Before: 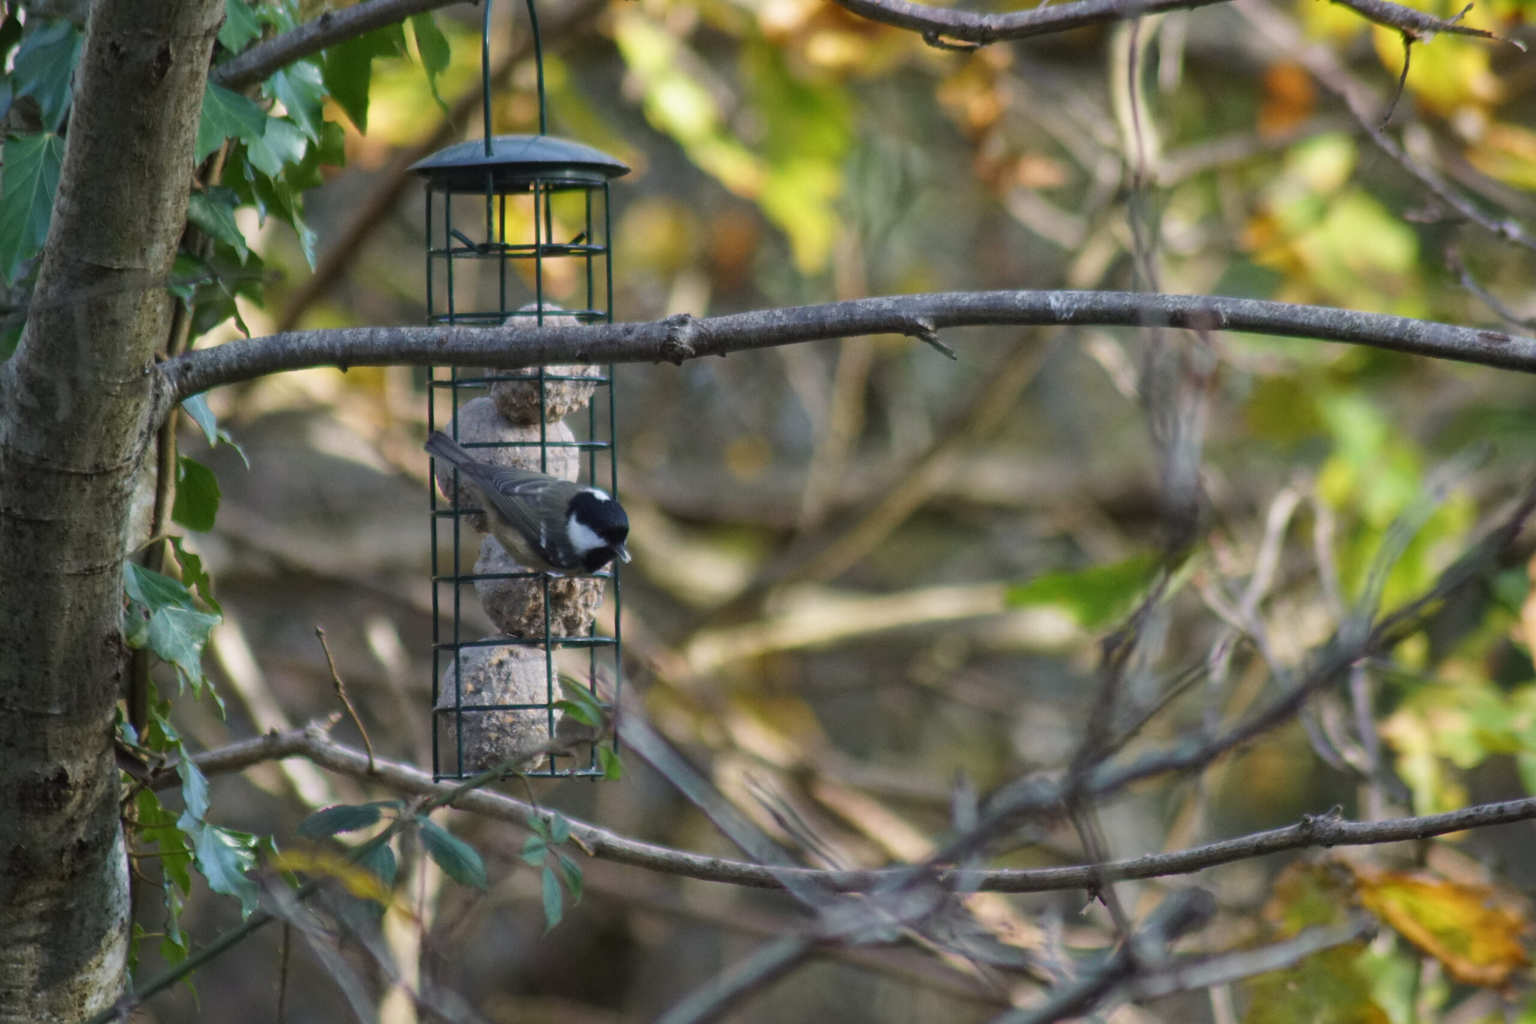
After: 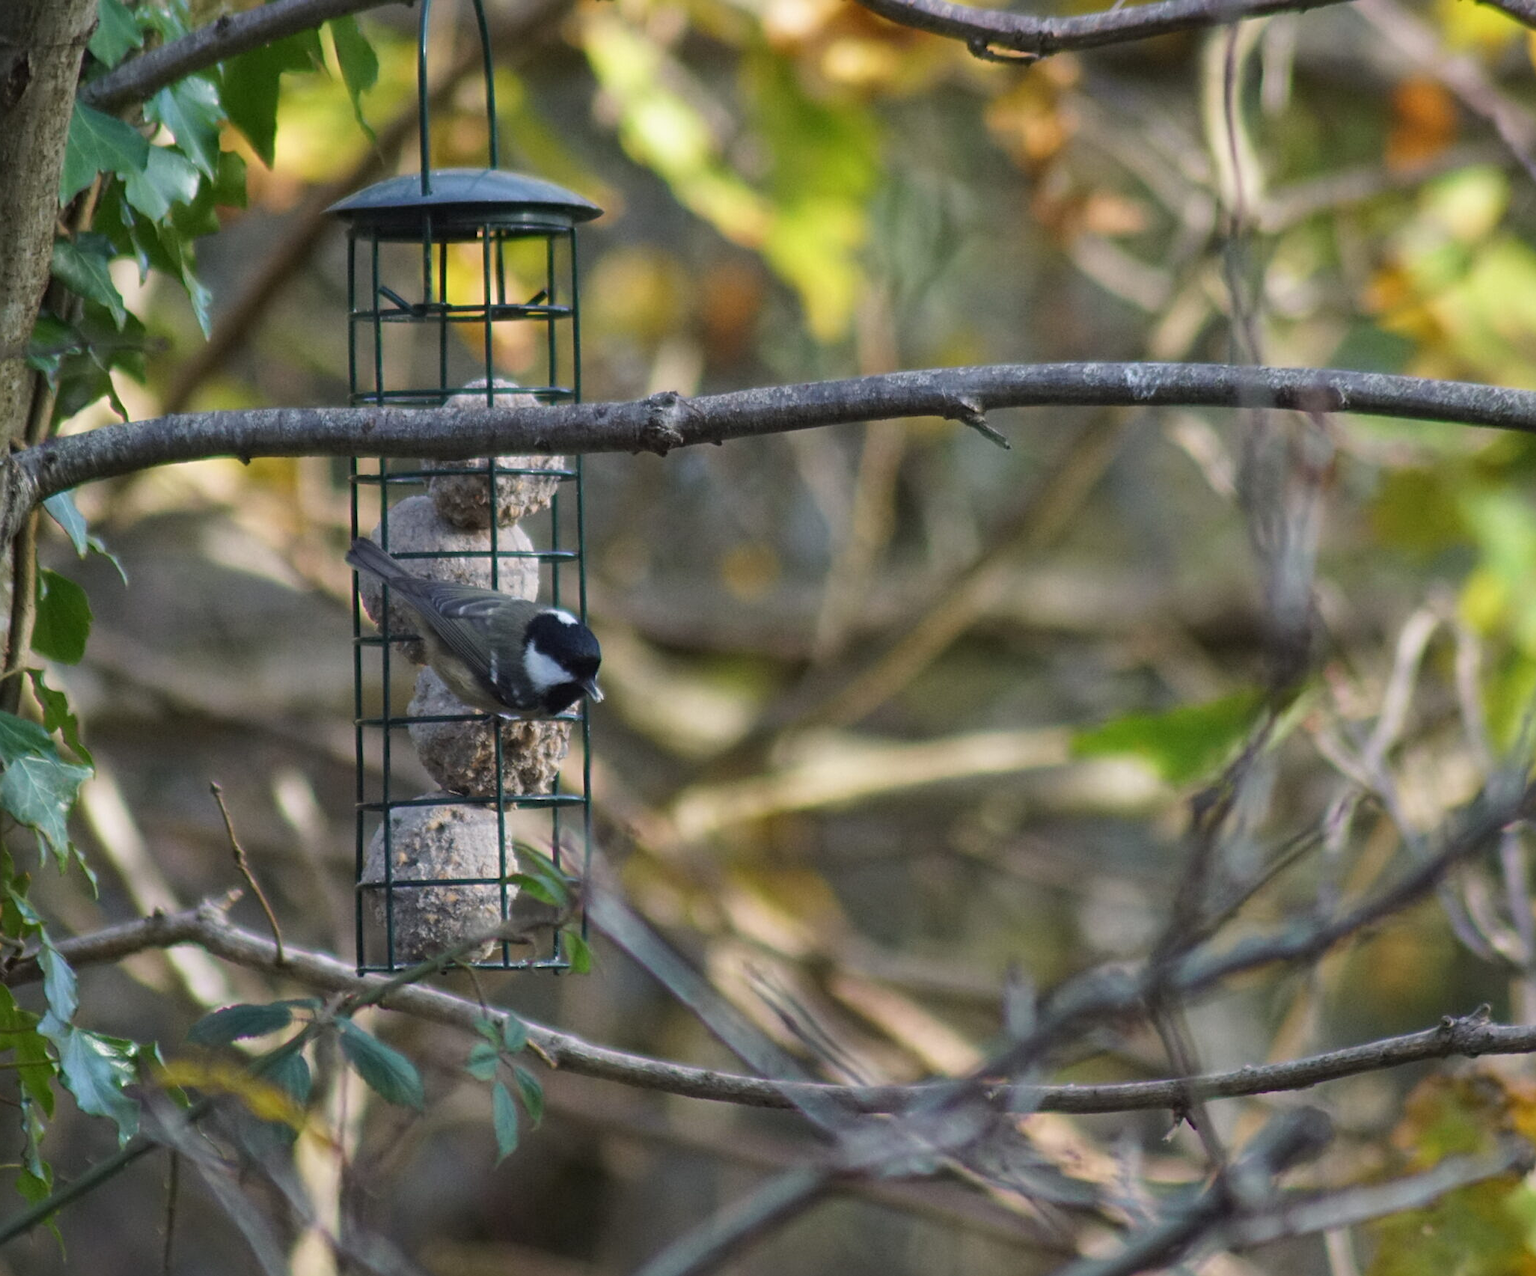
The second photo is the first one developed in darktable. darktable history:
crop and rotate: left 9.597%, right 10.195%
bloom: size 13.65%, threshold 98.39%, strength 4.82%
sharpen: radius 2.167, amount 0.381, threshold 0
